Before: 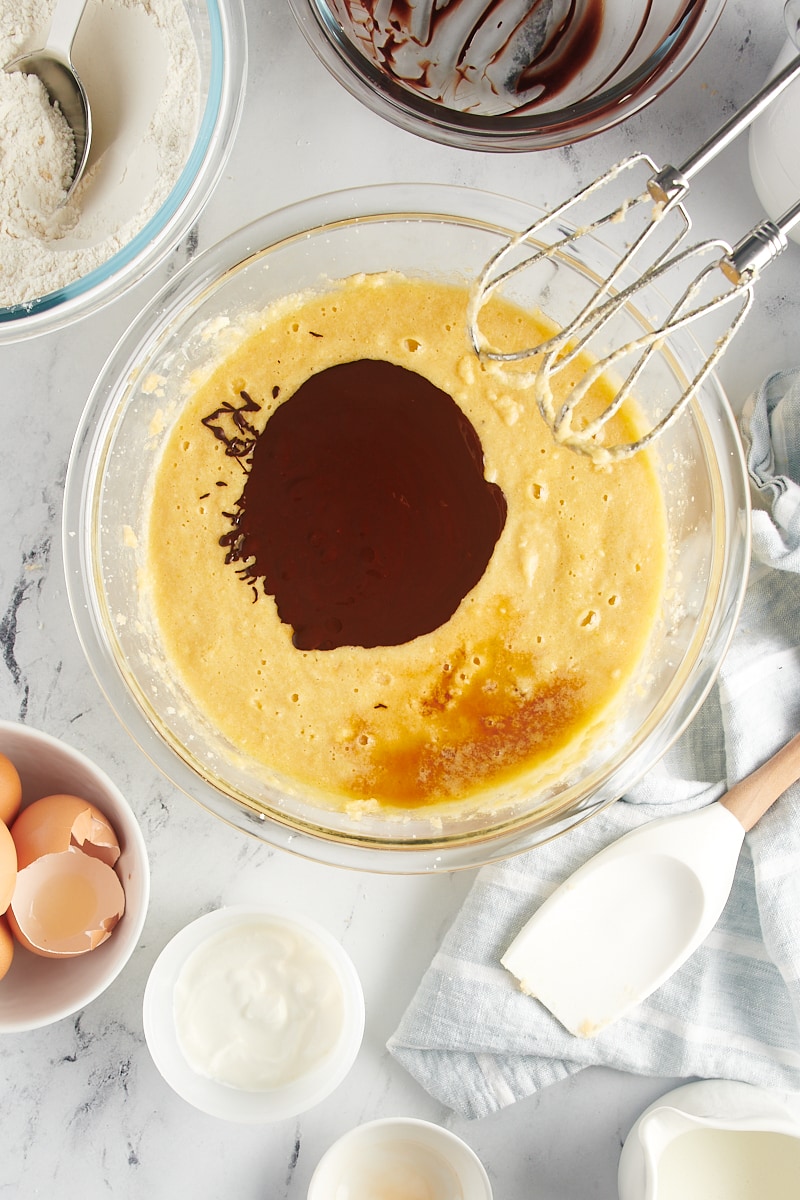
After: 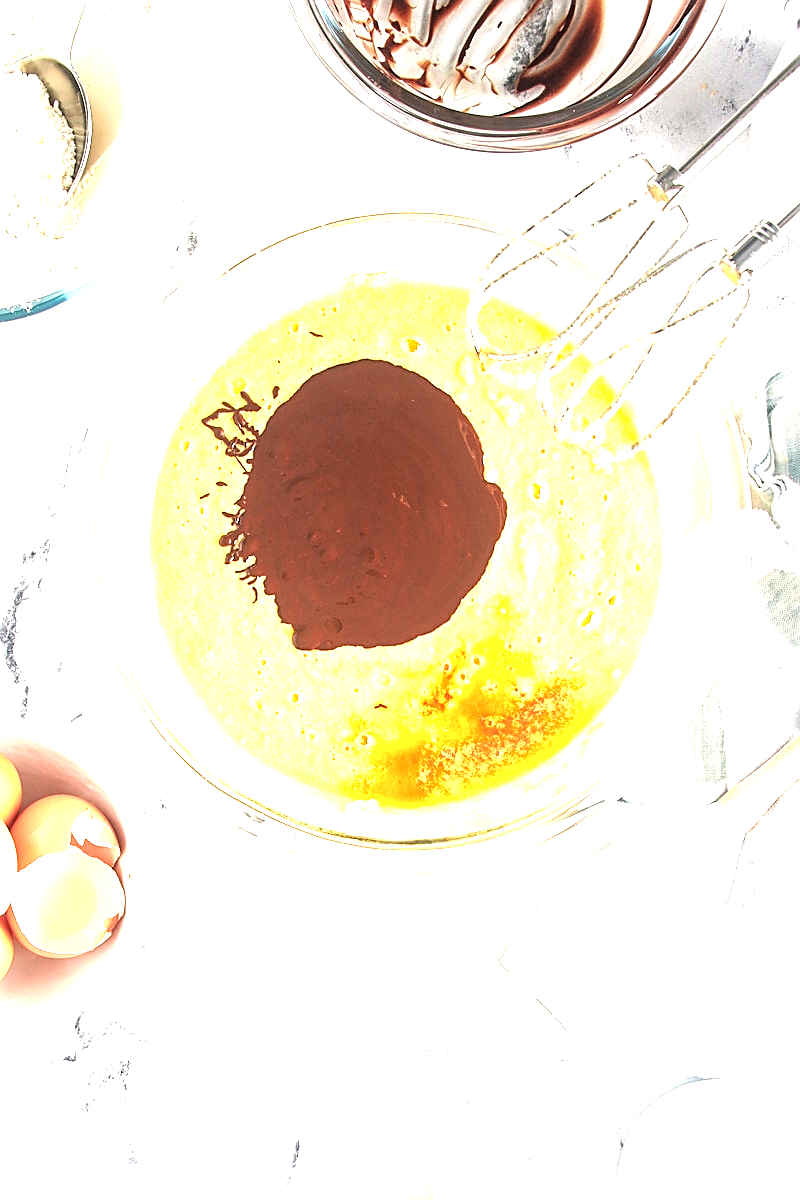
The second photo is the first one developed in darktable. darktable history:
sharpen: amount 0.536
exposure: black level correction 0, exposure 0.691 EV, compensate highlight preservation false
tone equalizer: -8 EV -1.06 EV, -7 EV -1.03 EV, -6 EV -0.843 EV, -5 EV -0.595 EV, -3 EV 0.604 EV, -2 EV 0.874 EV, -1 EV 0.998 EV, +0 EV 1.07 EV
local contrast: on, module defaults
